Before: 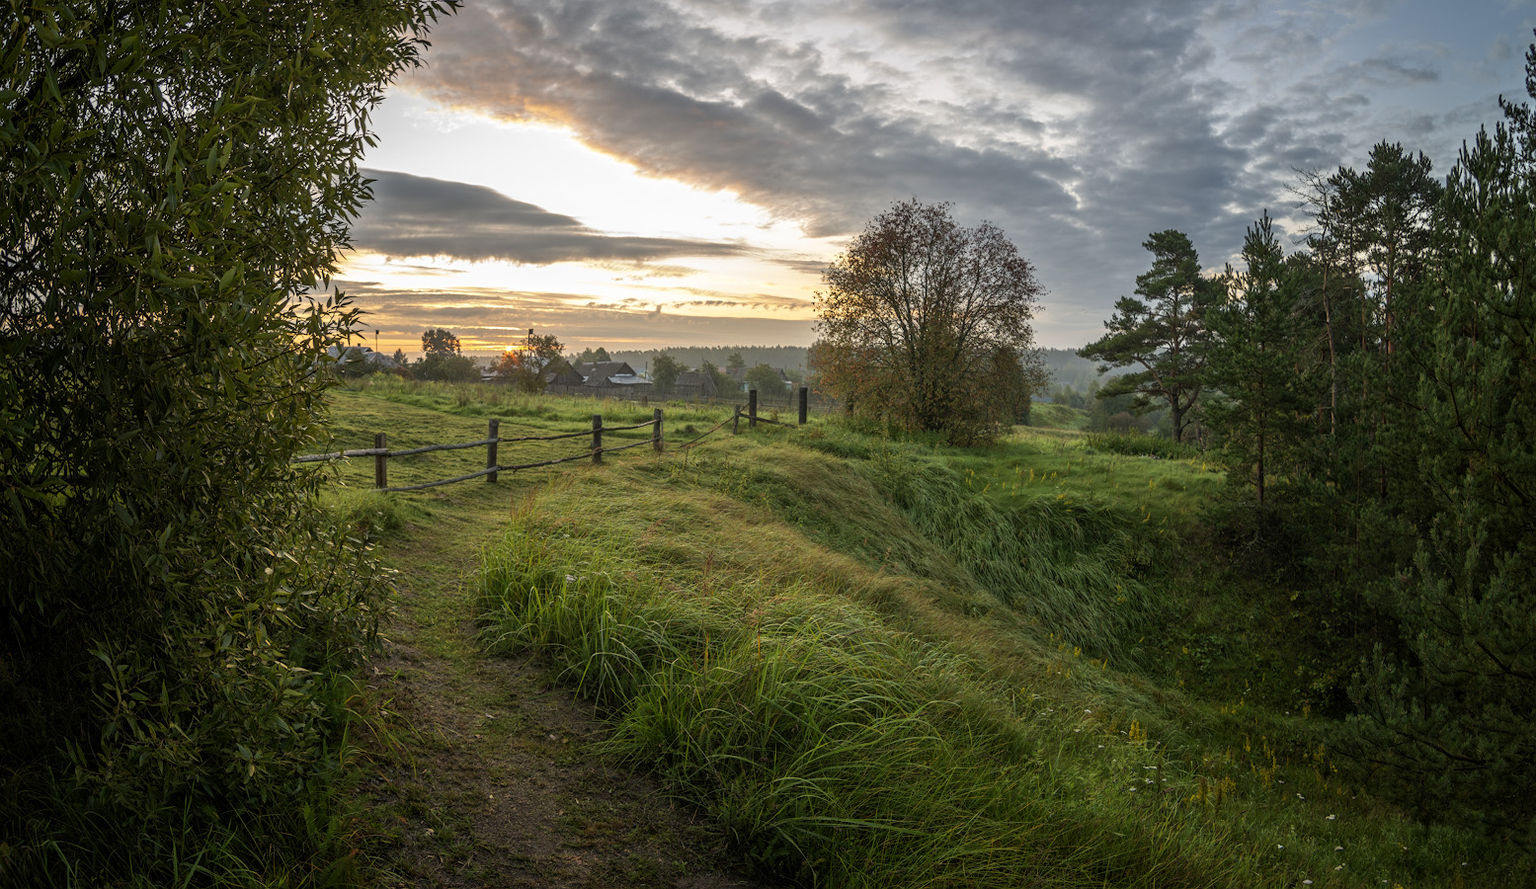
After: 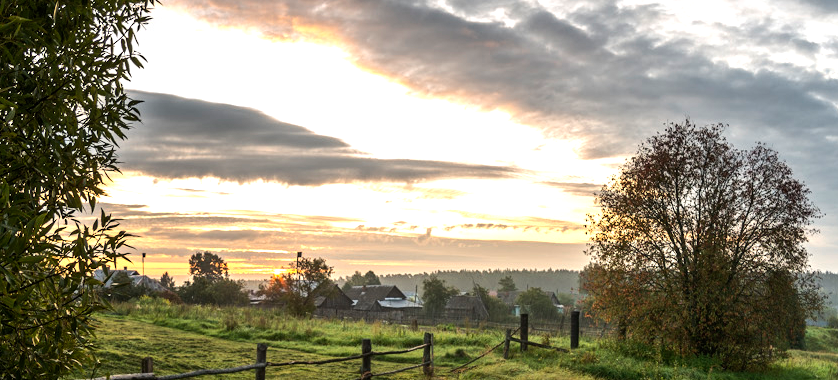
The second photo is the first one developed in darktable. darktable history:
crop: left 15.306%, top 9.065%, right 30.789%, bottom 48.638%
tone equalizer: -8 EV -0.75 EV, -7 EV -0.7 EV, -6 EV -0.6 EV, -5 EV -0.4 EV, -3 EV 0.4 EV, -2 EV 0.6 EV, -1 EV 0.7 EV, +0 EV 0.75 EV, edges refinement/feathering 500, mask exposure compensation -1.57 EV, preserve details no
